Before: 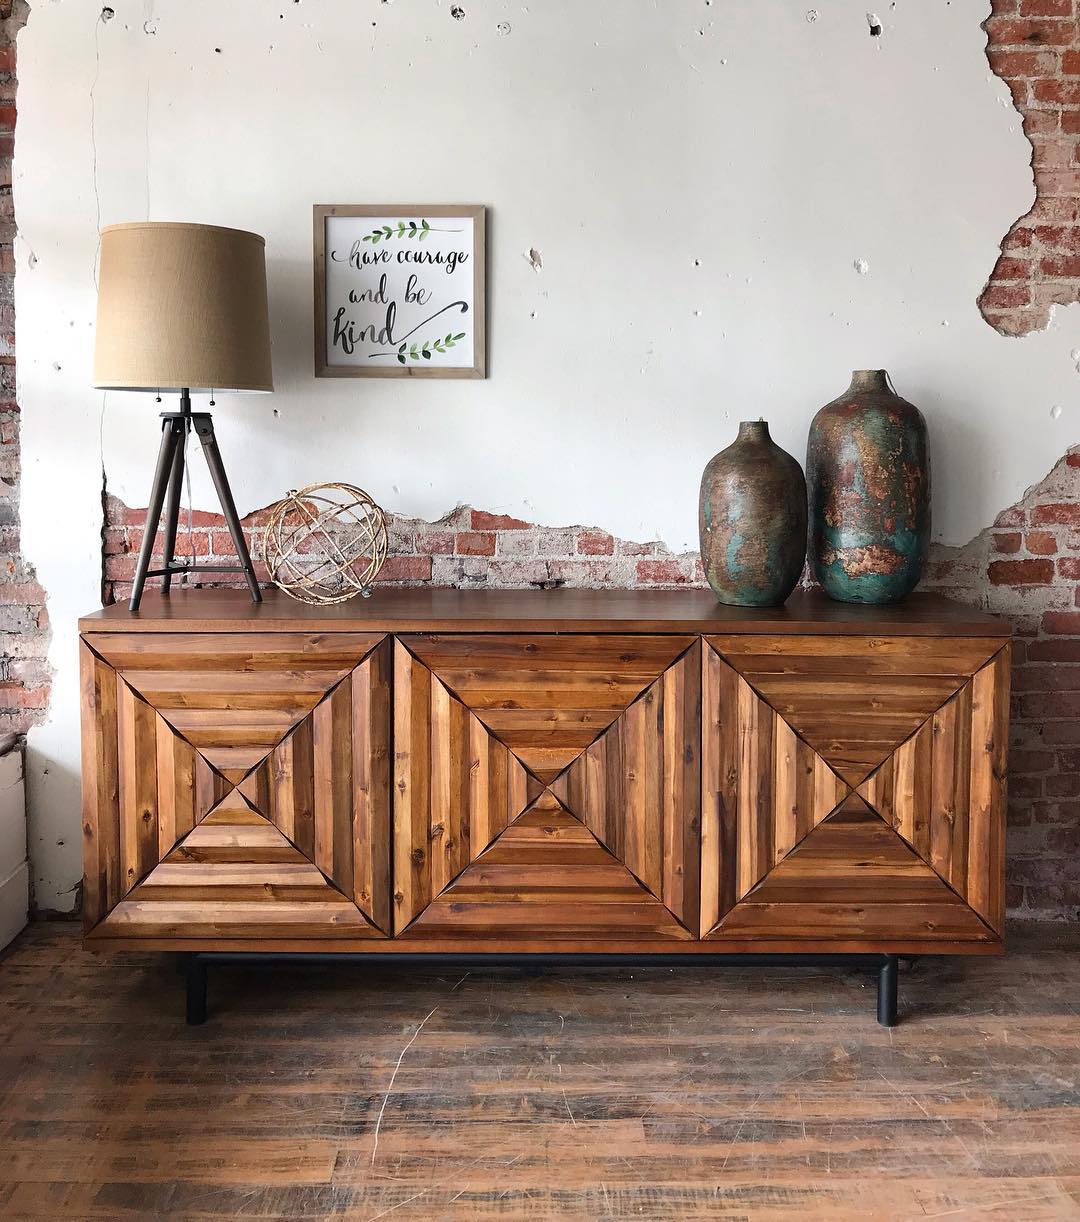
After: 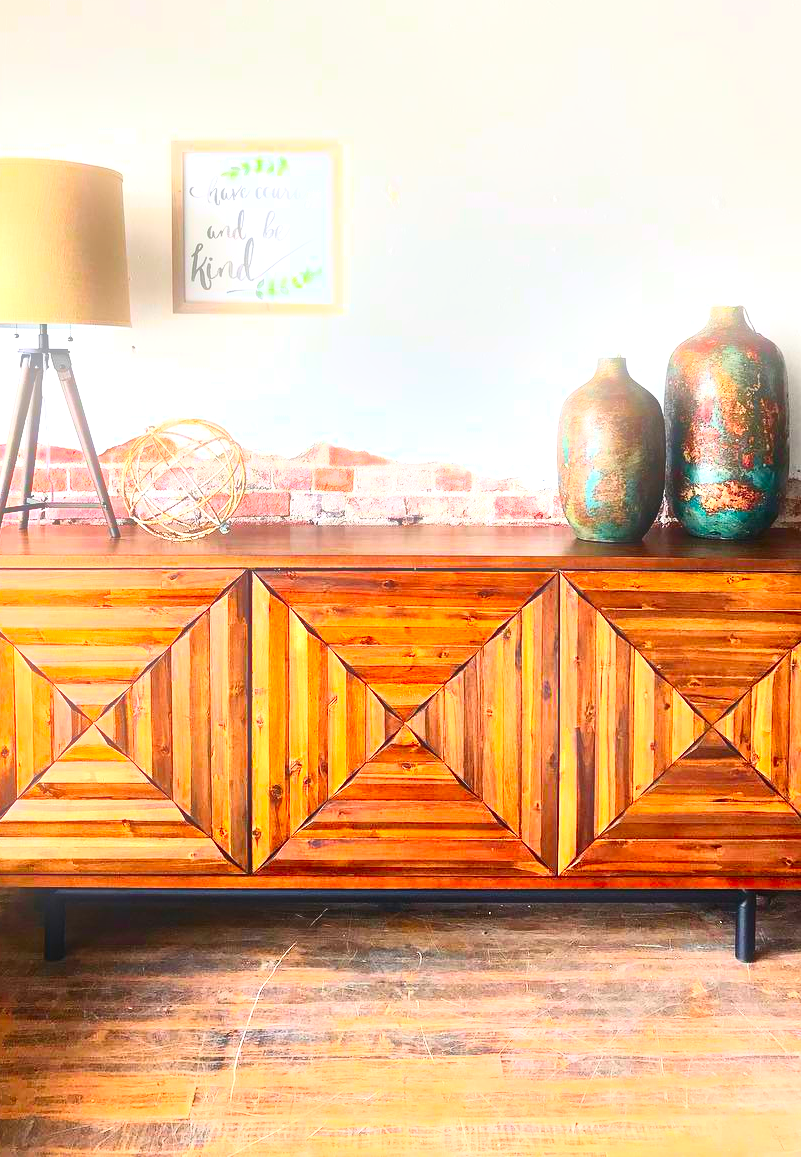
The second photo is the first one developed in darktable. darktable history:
tone equalizer: on, module defaults
crop and rotate: left 13.15%, top 5.251%, right 12.609%
contrast brightness saturation: contrast 0.26, brightness 0.02, saturation 0.87
exposure: black level correction 0, exposure 1.2 EV, compensate exposure bias true, compensate highlight preservation false
bloom: size 15%, threshold 97%, strength 7%
